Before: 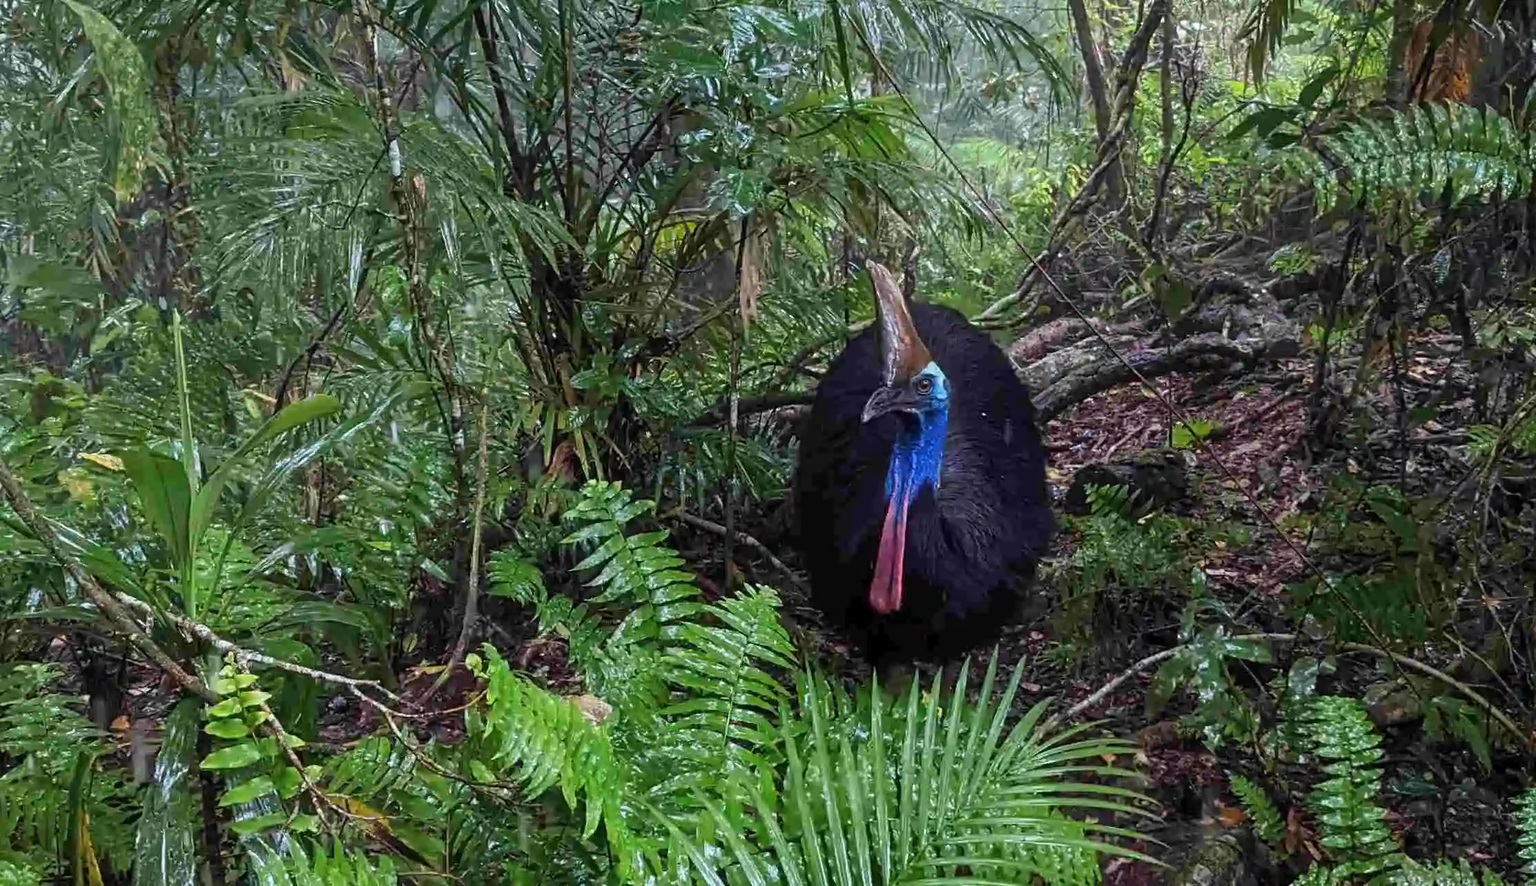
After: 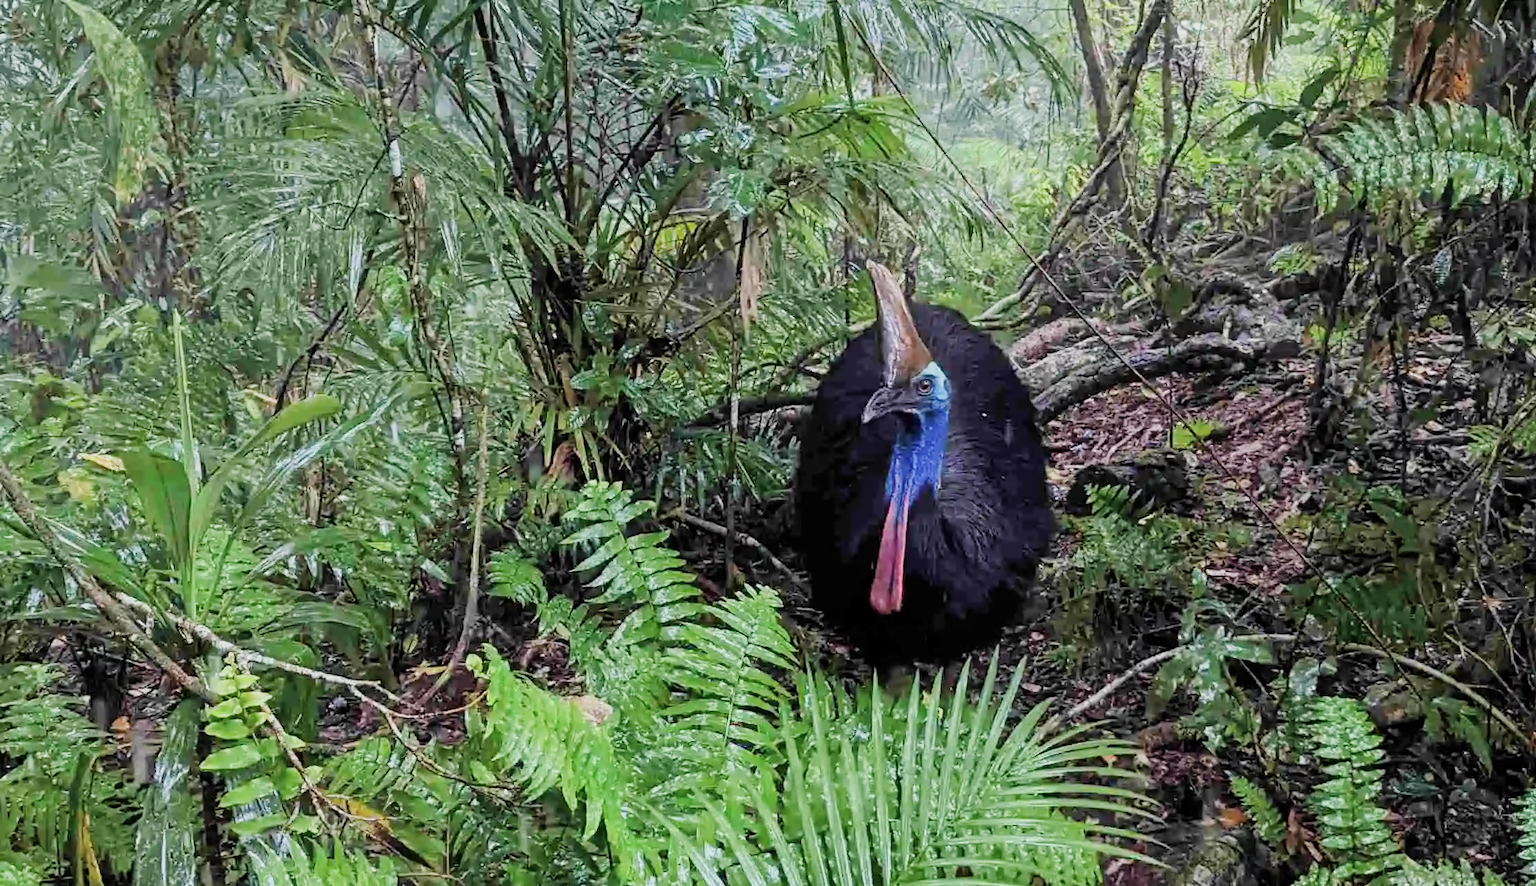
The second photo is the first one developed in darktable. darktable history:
filmic rgb: black relative exposure -7.15 EV, white relative exposure 5.36 EV, hardness 3.02
contrast brightness saturation: saturation -0.1
exposure: black level correction 0, exposure 1 EV, compensate exposure bias true, compensate highlight preservation false
